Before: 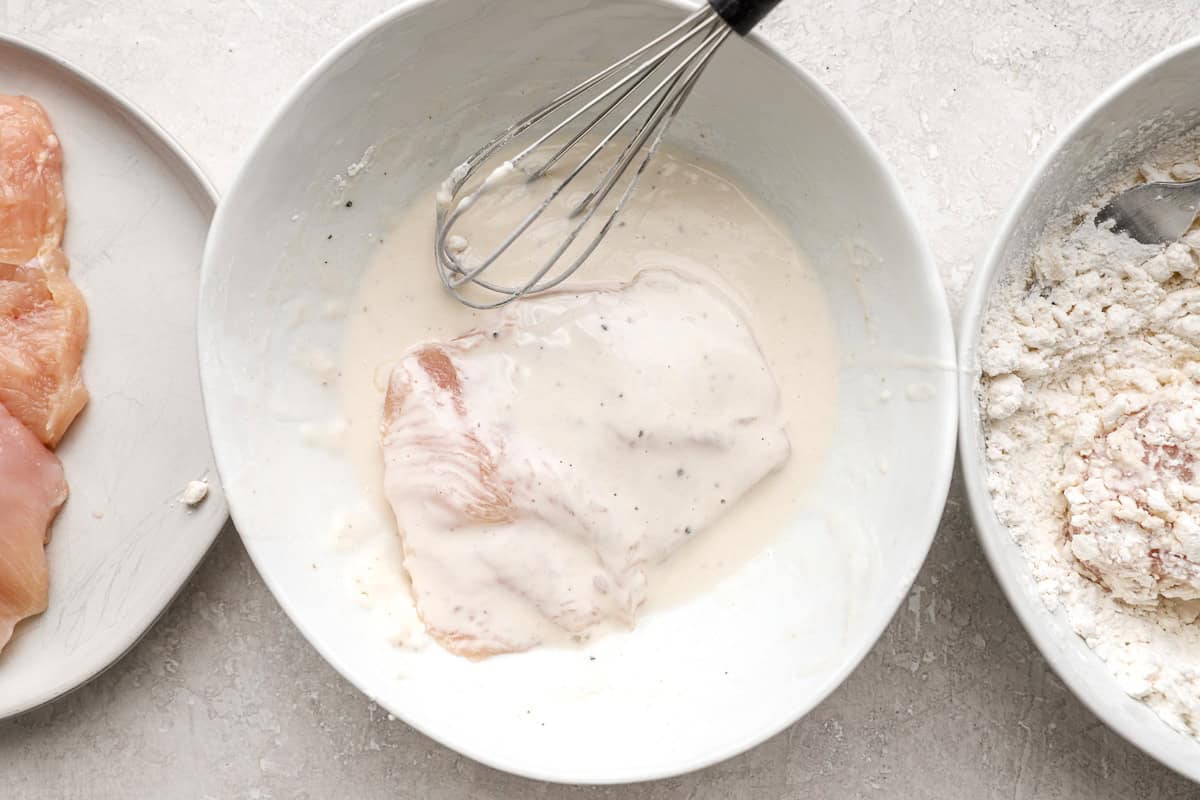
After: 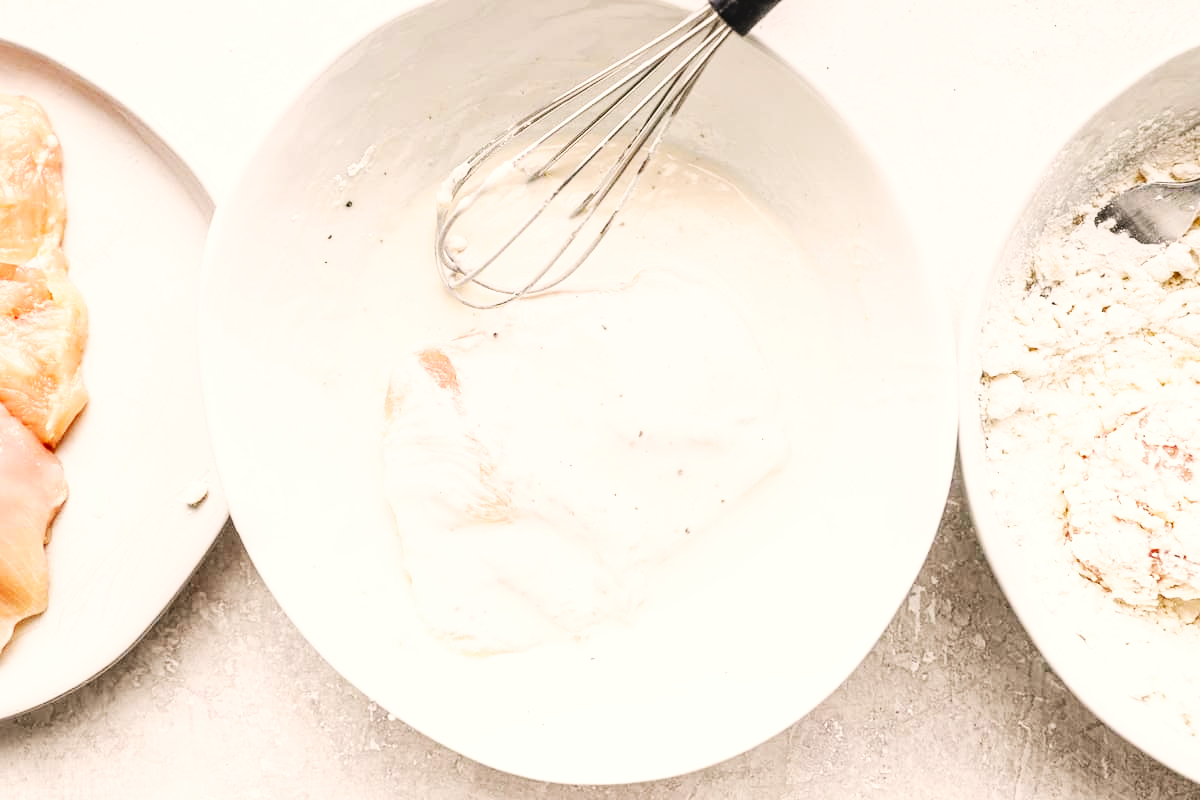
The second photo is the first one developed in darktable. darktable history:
base curve: curves: ch0 [(0, 0) (0.007, 0.004) (0.027, 0.03) (0.046, 0.07) (0.207, 0.54) (0.442, 0.872) (0.673, 0.972) (1, 1)], preserve colors none
white balance: red 1.009, blue 0.985
color correction: highlights a* 3.84, highlights b* 5.07
local contrast: on, module defaults
